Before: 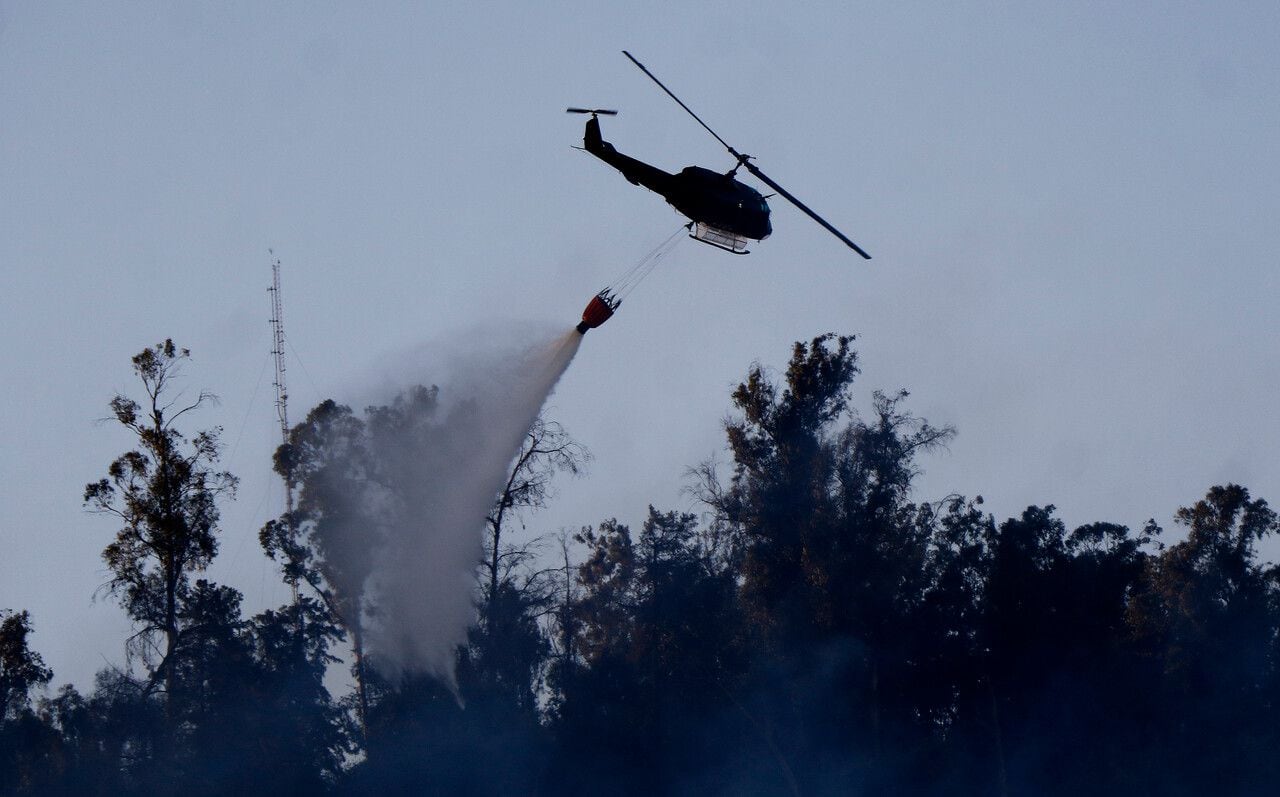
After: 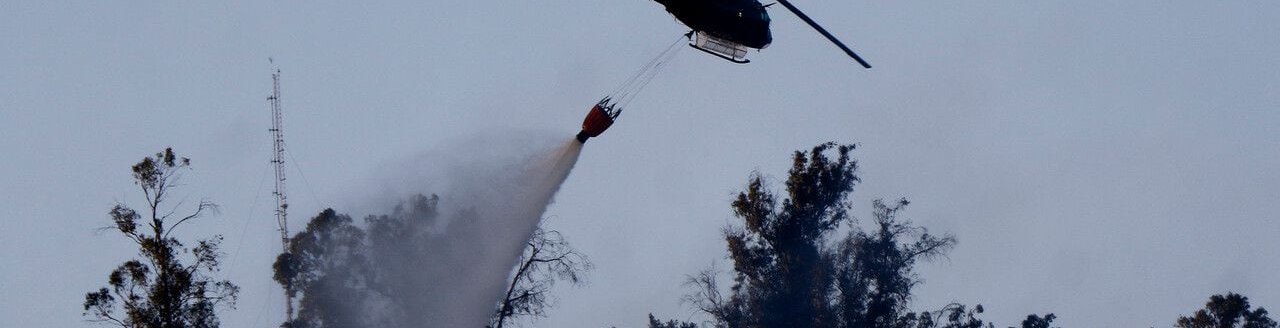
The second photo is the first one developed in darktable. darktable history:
crop and rotate: top 24.102%, bottom 34.633%
